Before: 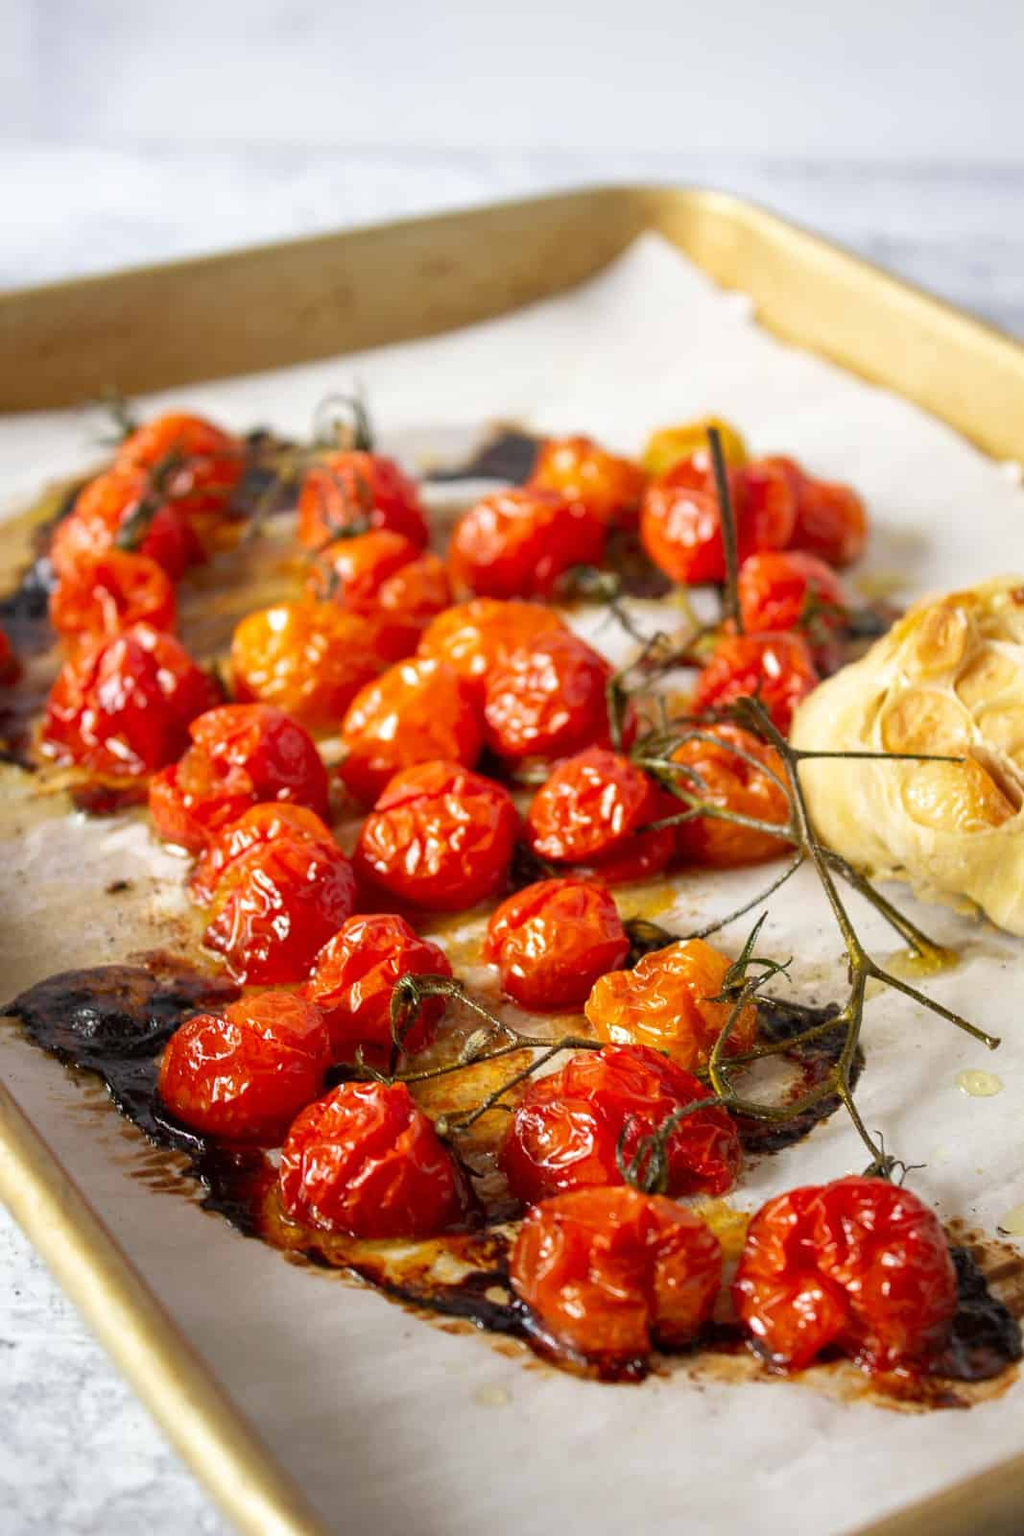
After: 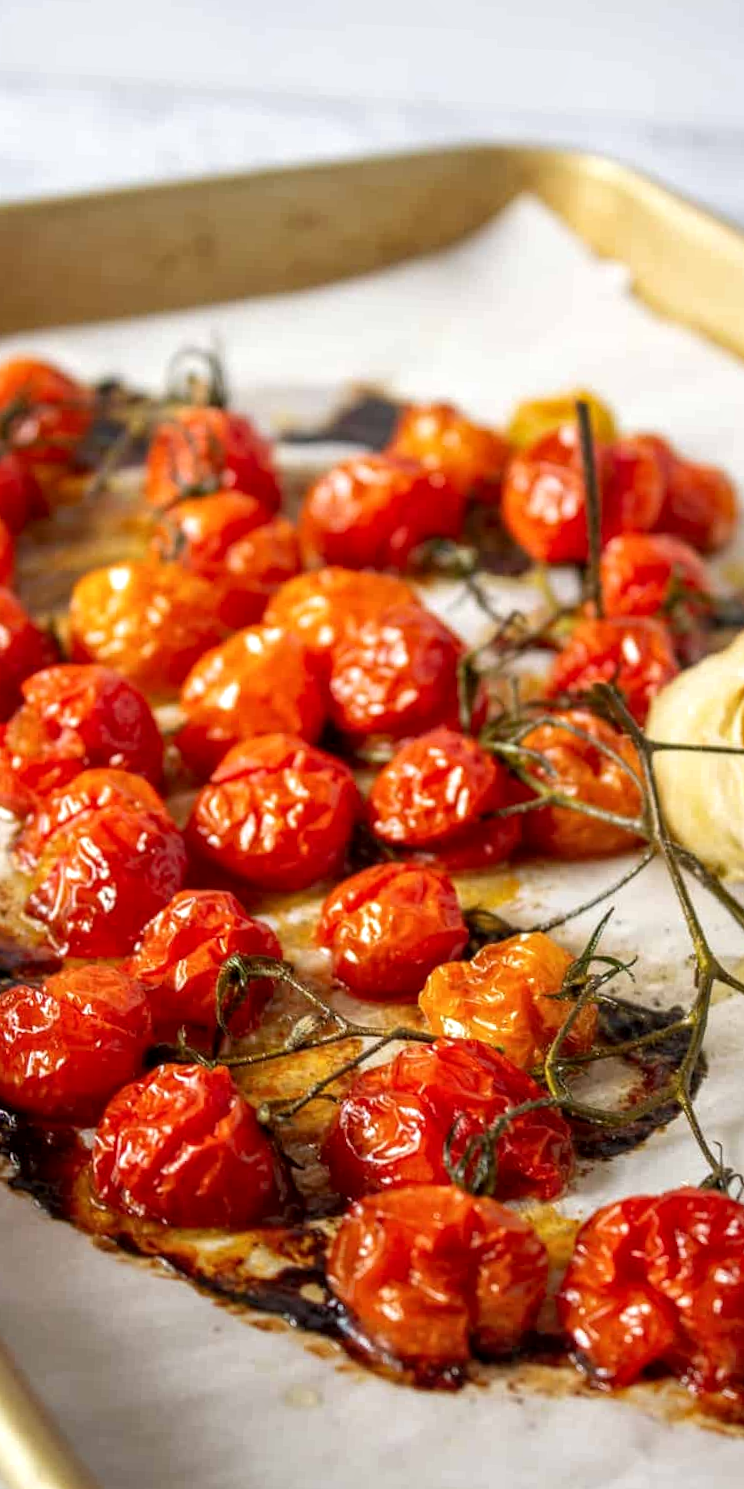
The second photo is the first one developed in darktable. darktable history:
crop and rotate: angle -2.87°, left 14.226%, top 0.019%, right 10.832%, bottom 0.04%
local contrast: on, module defaults
